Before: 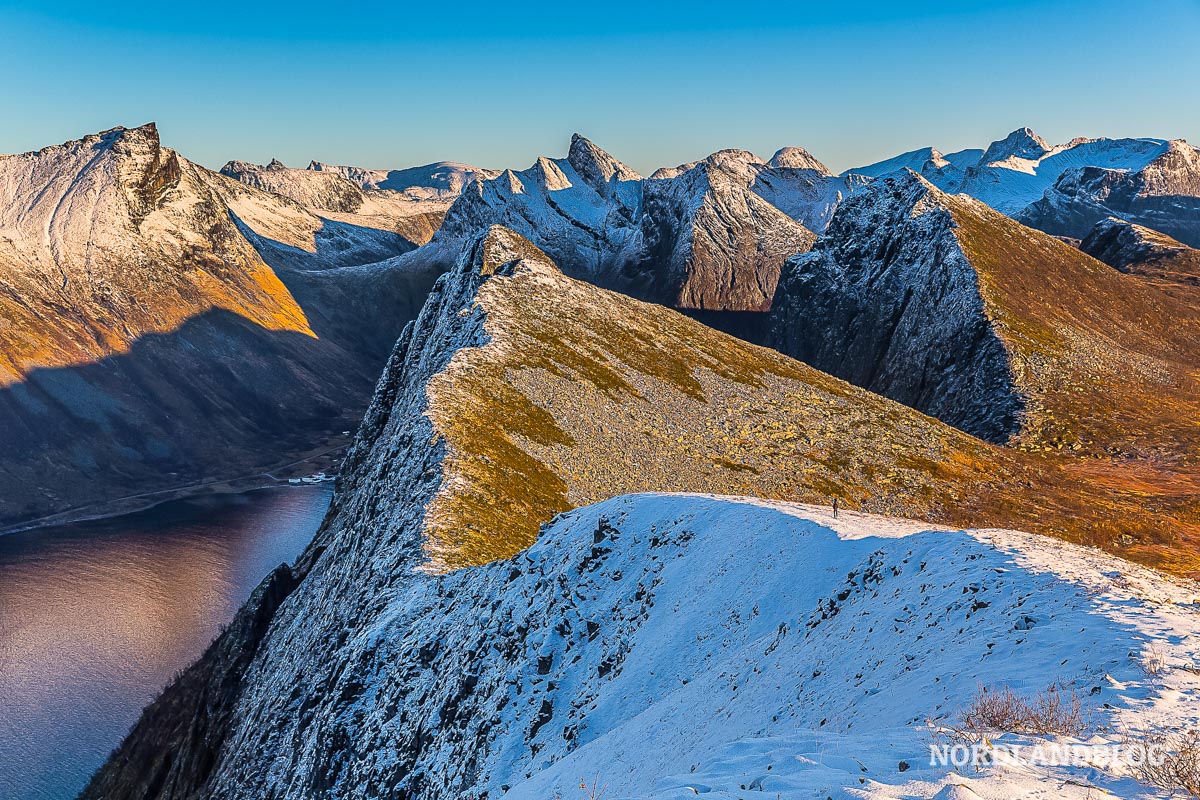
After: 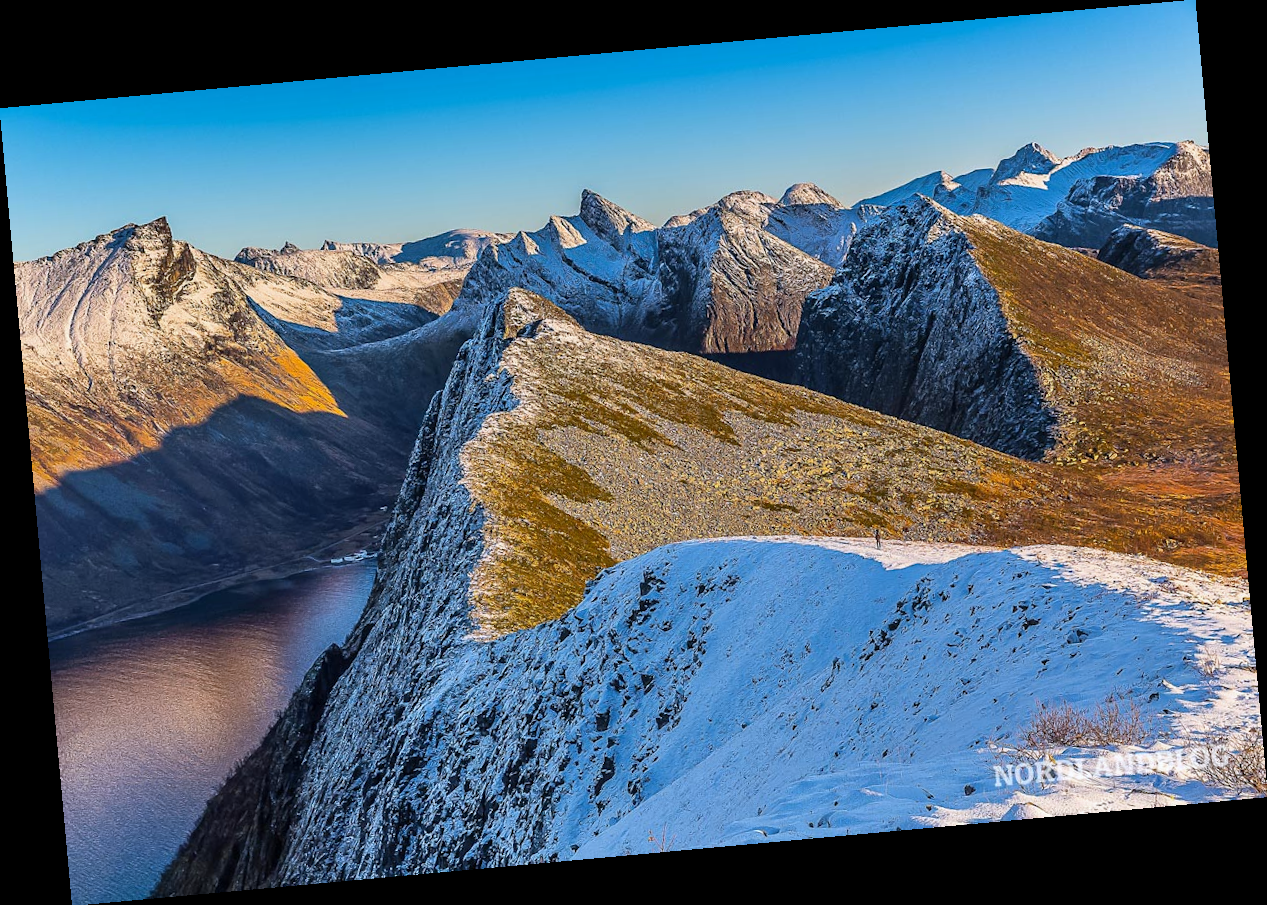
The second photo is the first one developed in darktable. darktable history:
rotate and perspective: rotation -5.2°, automatic cropping off
white balance: red 0.976, blue 1.04
